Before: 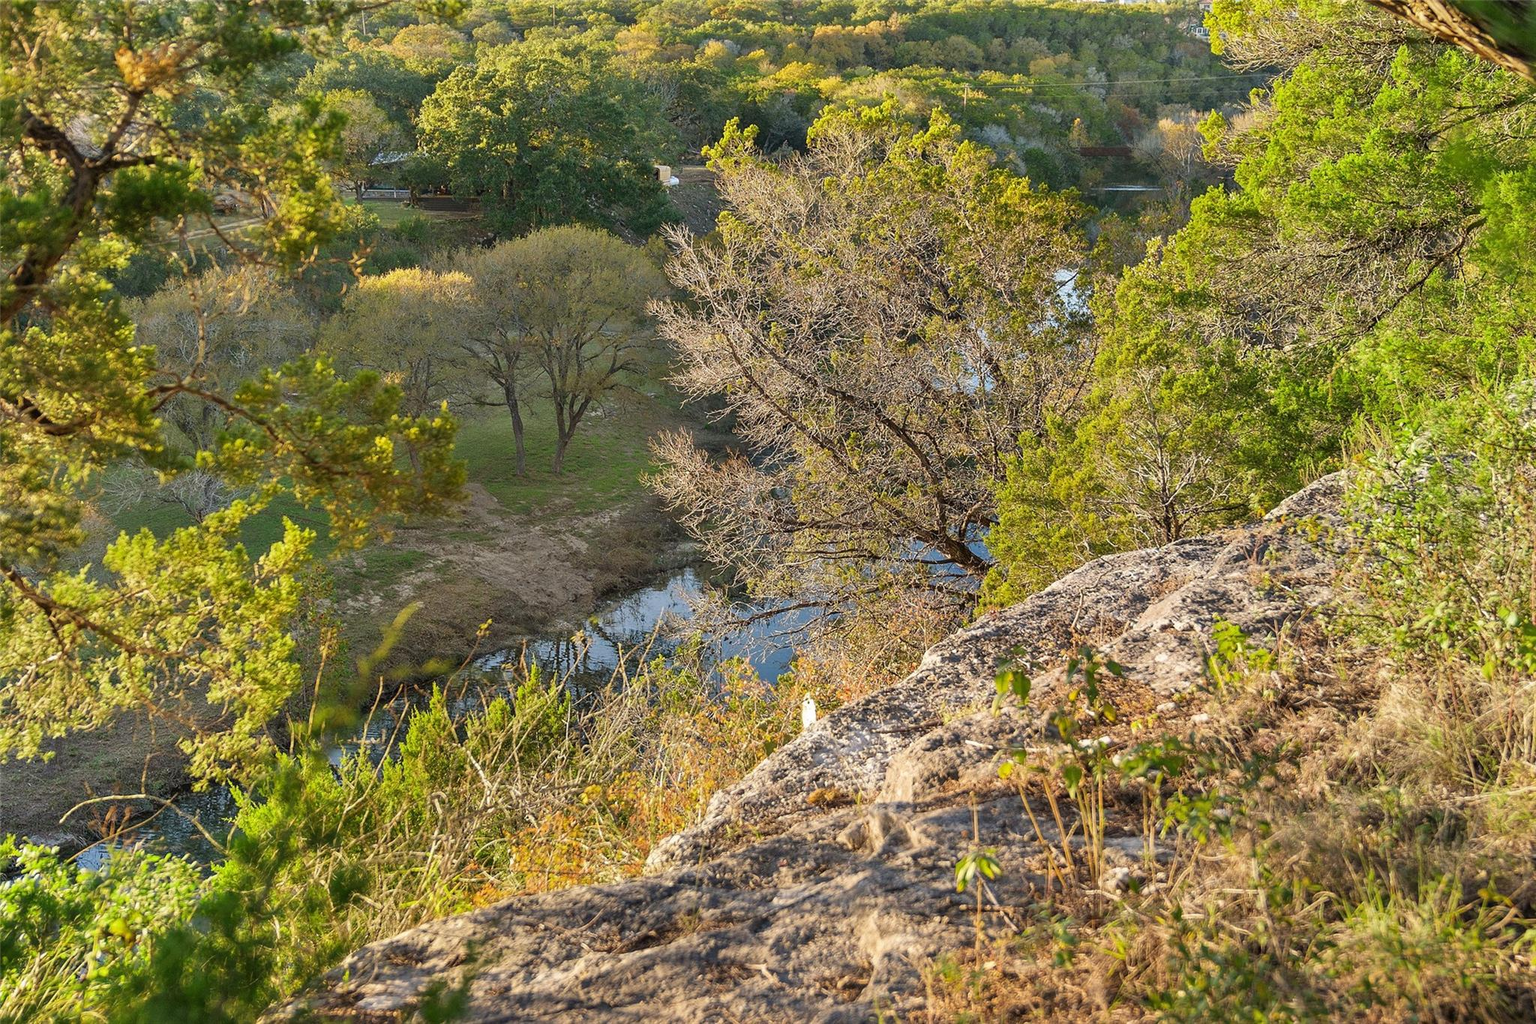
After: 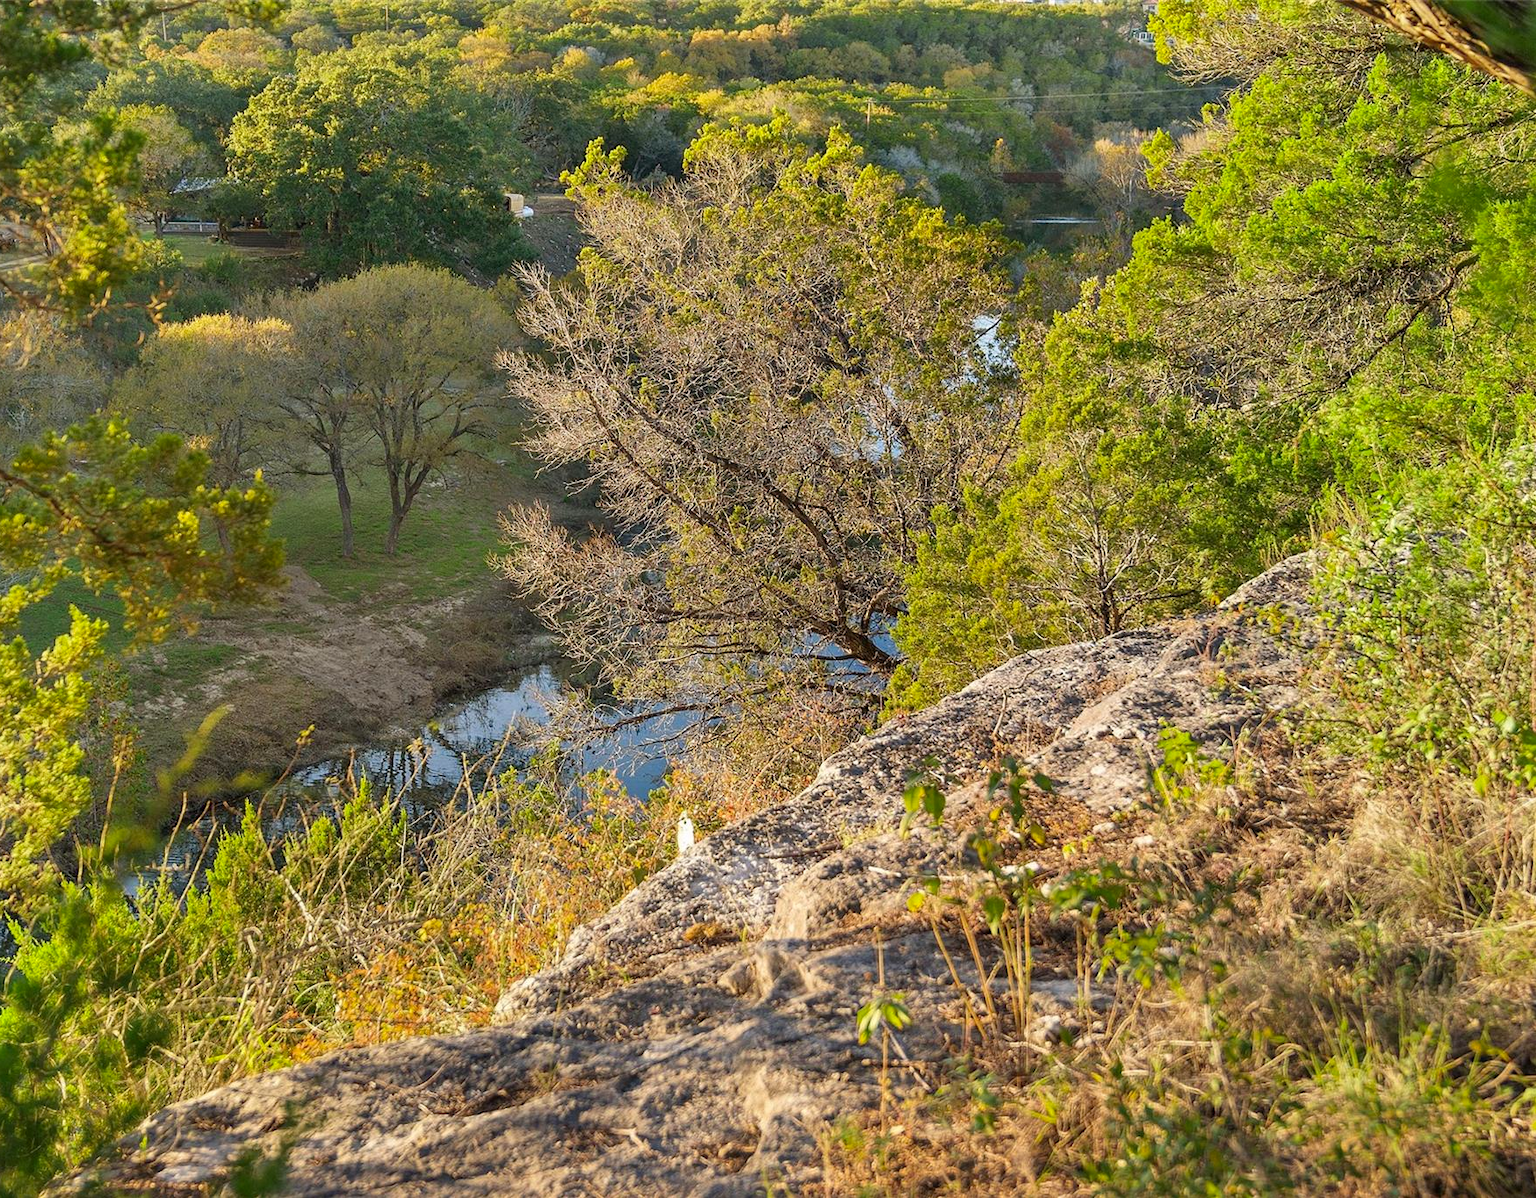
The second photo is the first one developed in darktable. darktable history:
crop and rotate: left 14.584%
color correction: saturation 1.1
